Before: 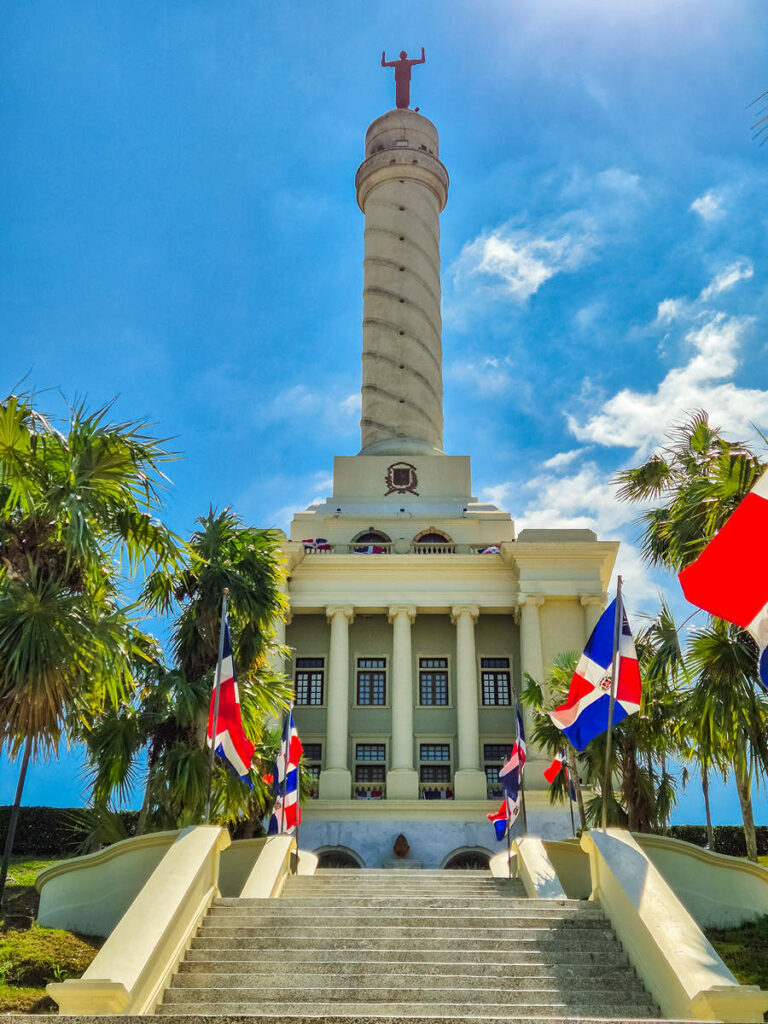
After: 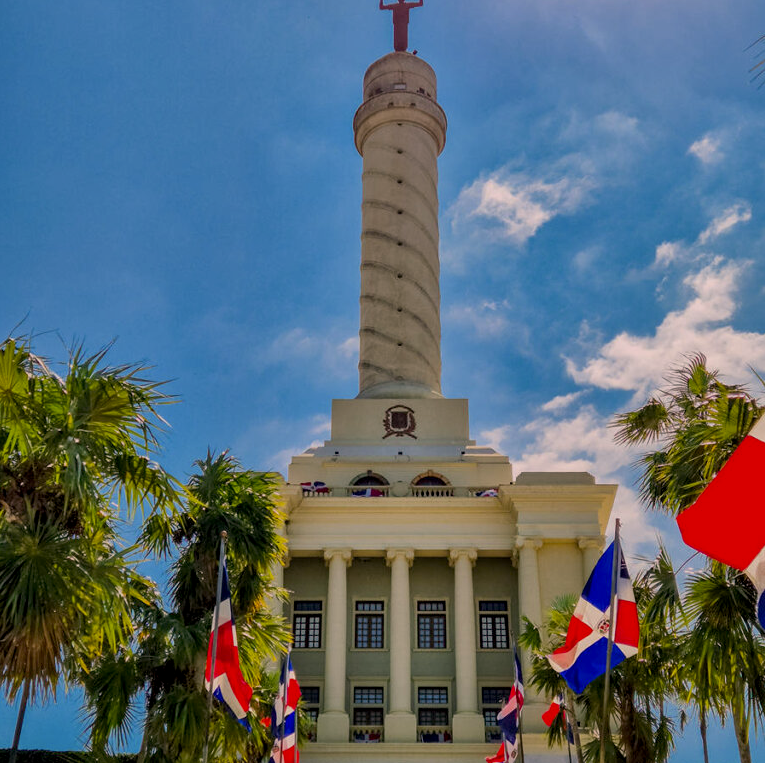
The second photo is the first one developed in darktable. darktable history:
color zones: curves: ch0 [(0, 0.5) (0.143, 0.5) (0.286, 0.5) (0.429, 0.5) (0.571, 0.5) (0.714, 0.476) (0.857, 0.5) (1, 0.5)]; ch2 [(0, 0.5) (0.143, 0.5) (0.286, 0.5) (0.429, 0.5) (0.571, 0.5) (0.714, 0.487) (0.857, 0.5) (1, 0.5)]
exposure: black level correction 0.009, exposure -0.615 EV, compensate exposure bias true, compensate highlight preservation false
color correction: highlights a* 12.32, highlights b* 5.41
crop: left 0.358%, top 5.568%, bottom 19.911%
